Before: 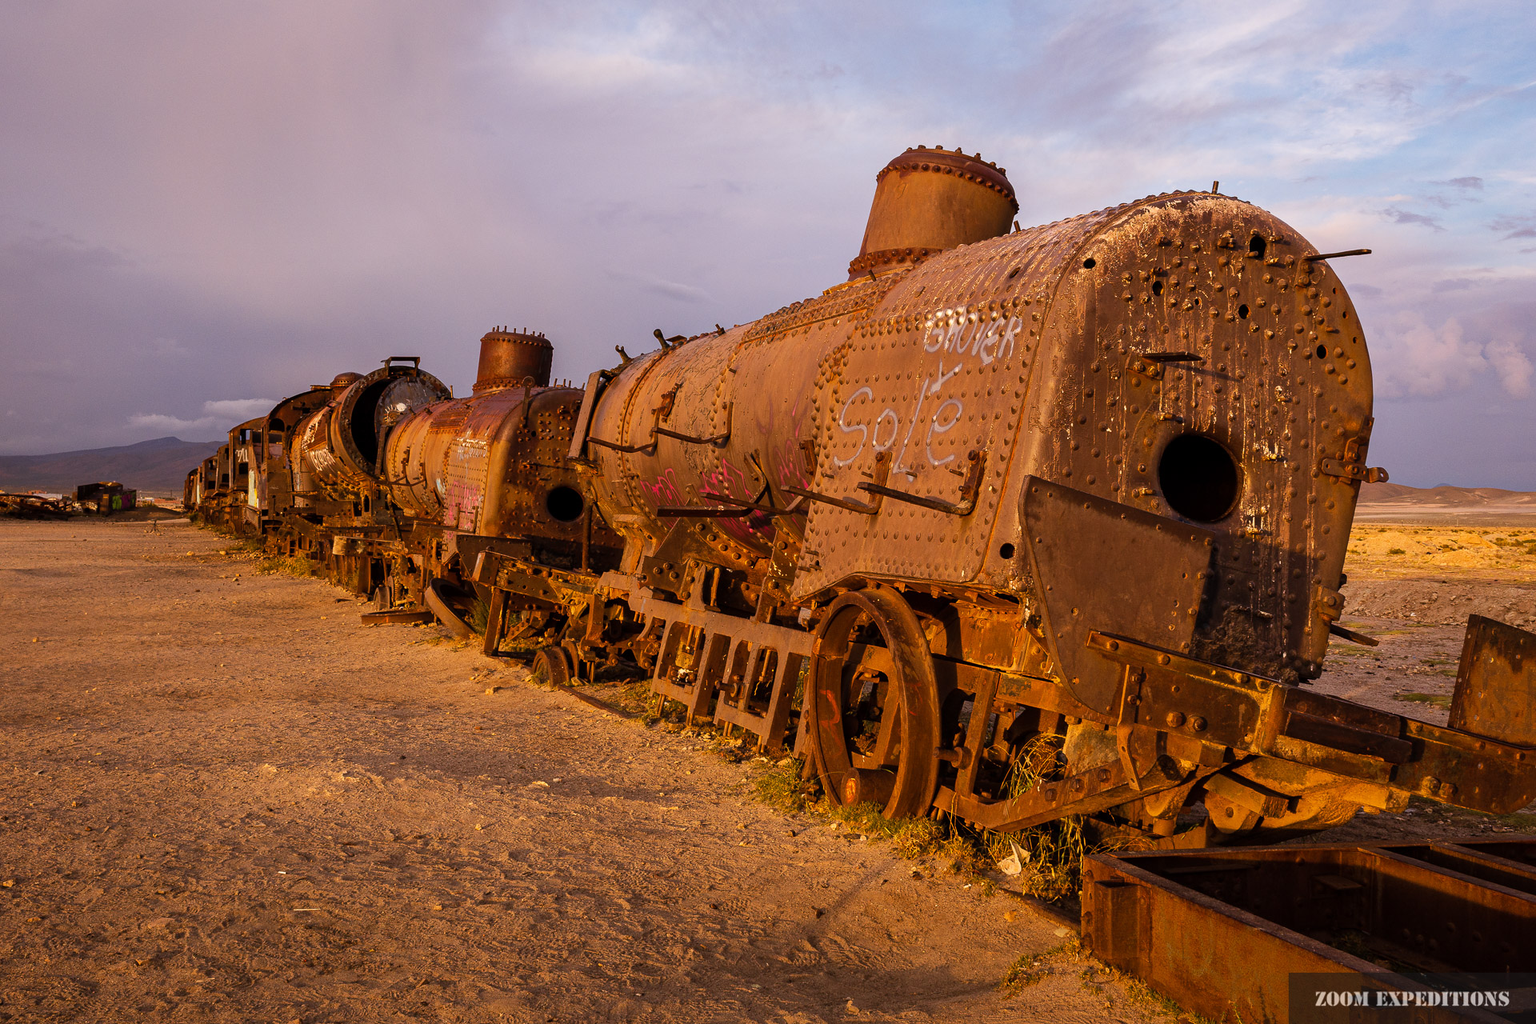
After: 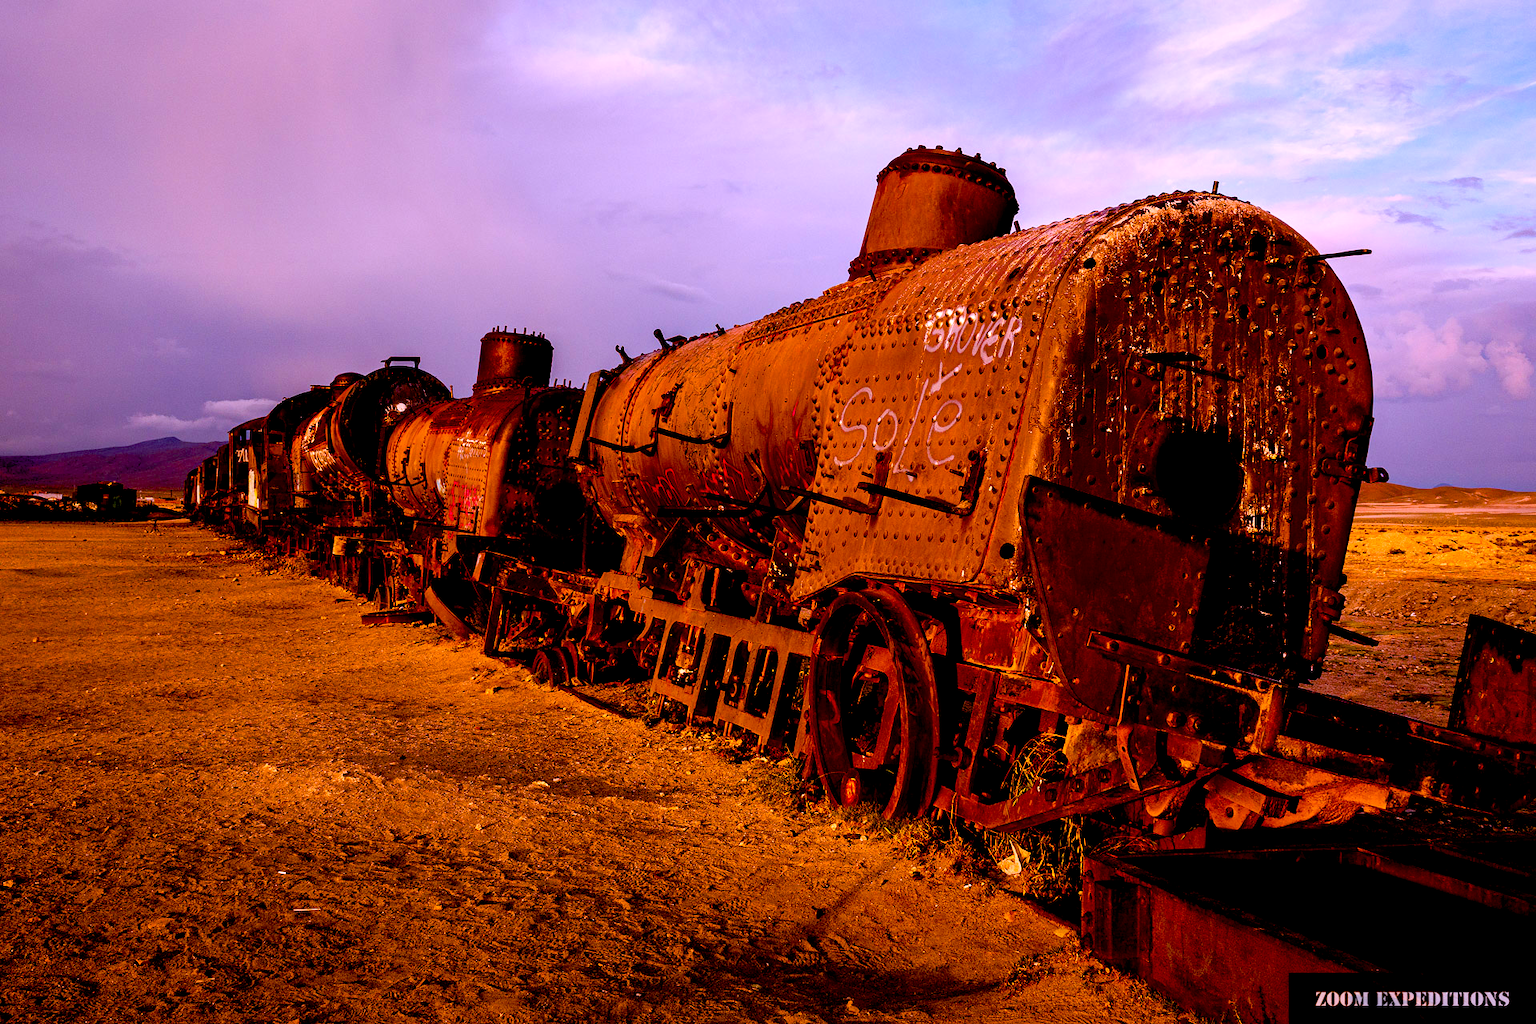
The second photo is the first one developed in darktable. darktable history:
color balance rgb: perceptual saturation grading › global saturation 27.762%, perceptual saturation grading › highlights -25.121%, perceptual saturation grading › mid-tones 25.446%, perceptual saturation grading › shadows 49.421%, perceptual brilliance grading › highlights 9.362%, perceptual brilliance grading › shadows -4.735%
color correction: highlights a* 15.18, highlights b* -24.73
exposure: black level correction 0.047, exposure 0.012 EV, compensate exposure bias true, compensate highlight preservation false
contrast brightness saturation: contrast 0.043, saturation 0.162
